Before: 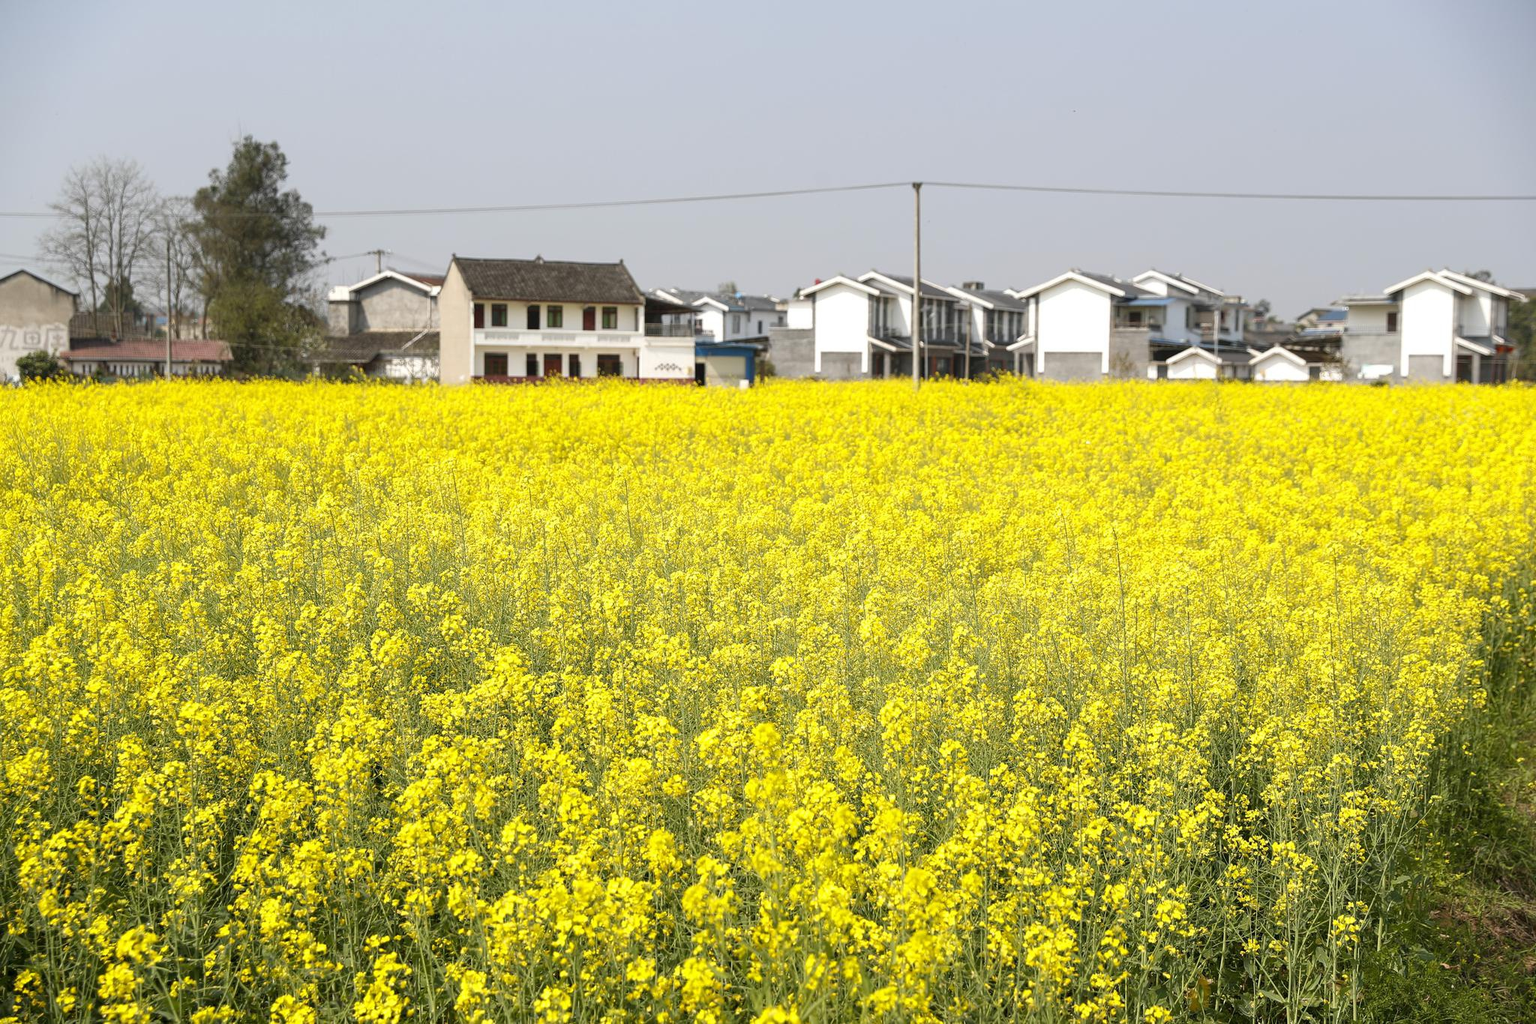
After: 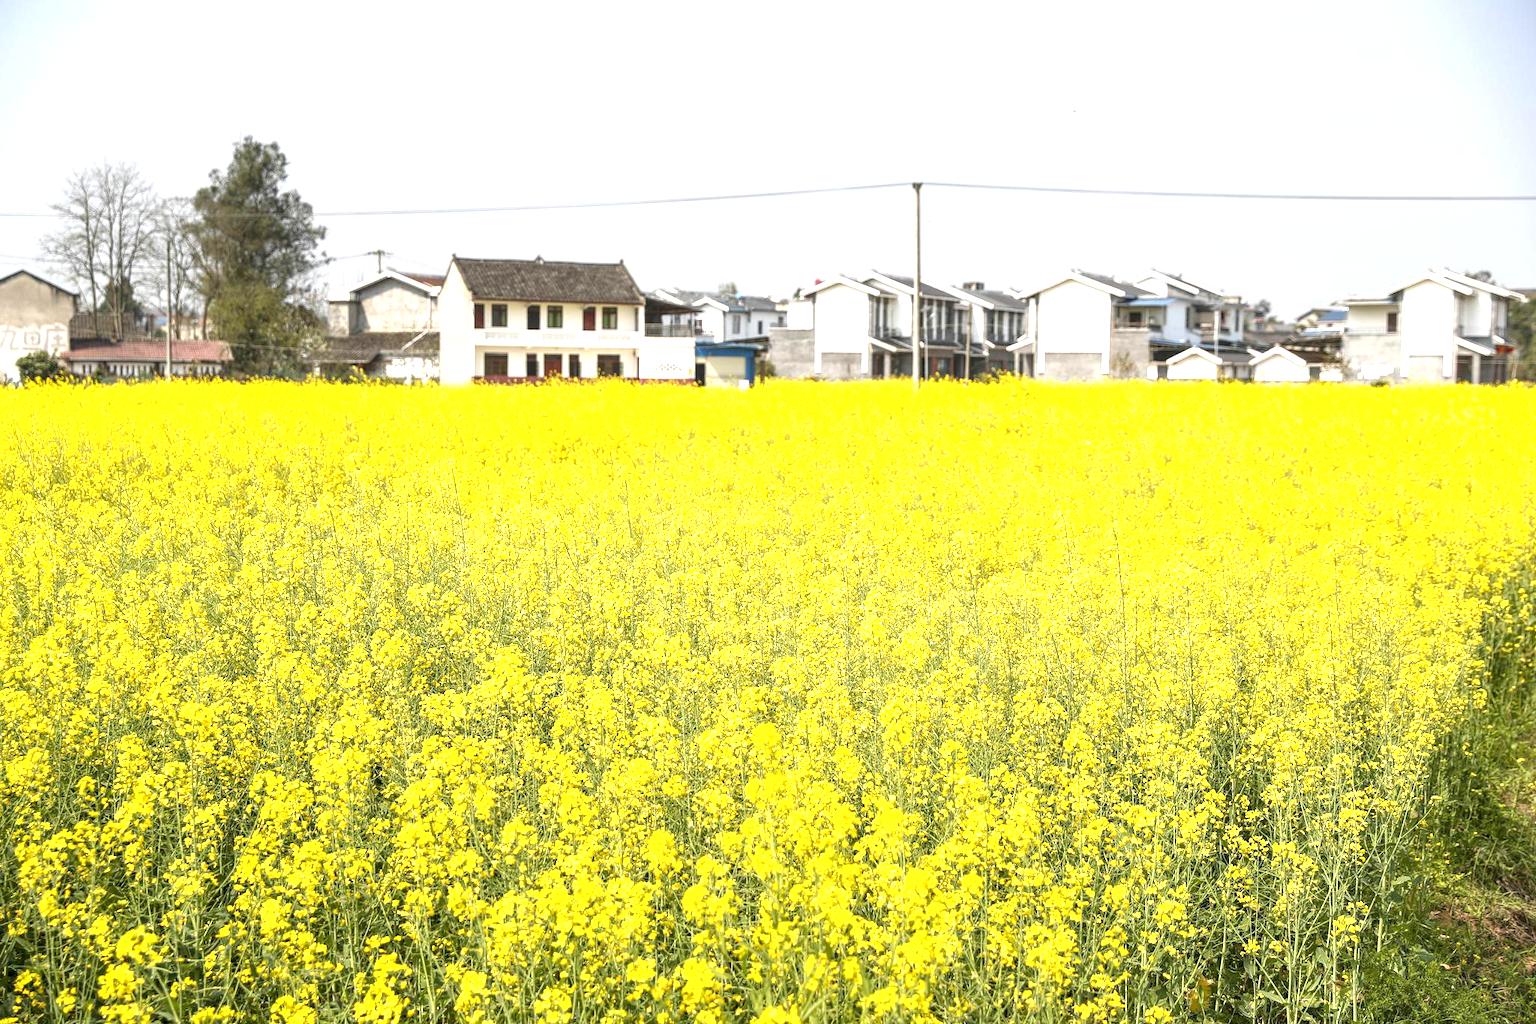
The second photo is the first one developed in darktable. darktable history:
local contrast: on, module defaults
exposure: black level correction 0.001, exposure 0.955 EV, compensate exposure bias true, compensate highlight preservation false
